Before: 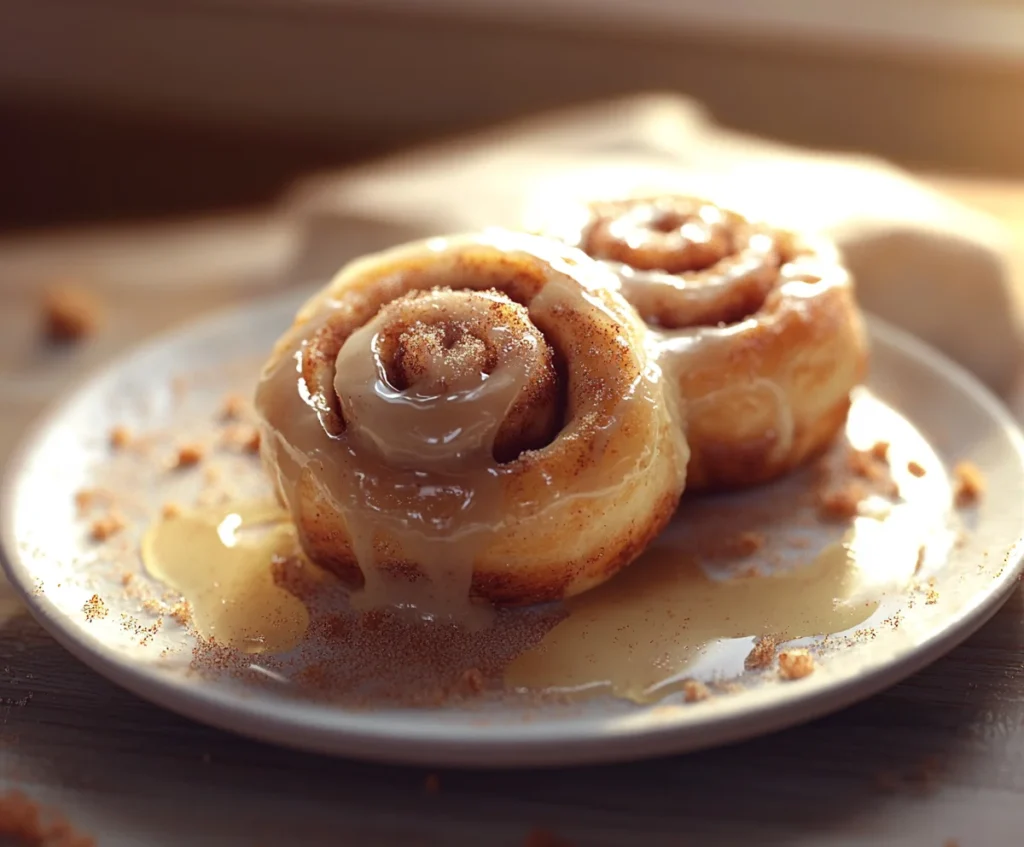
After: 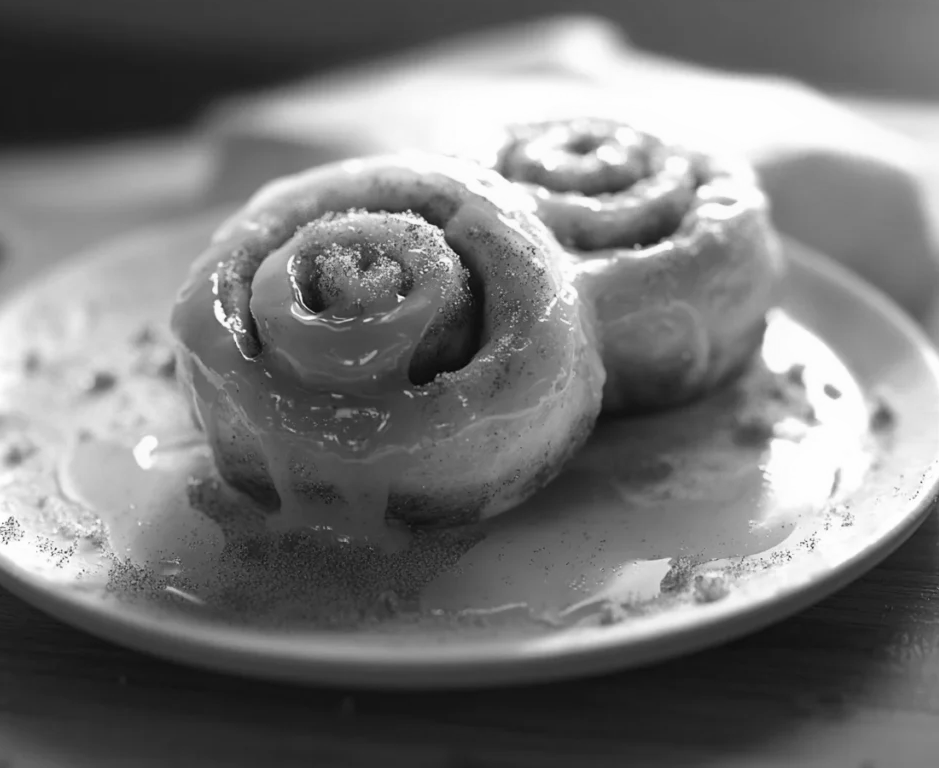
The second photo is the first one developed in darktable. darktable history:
crop and rotate: left 8.262%, top 9.226%
monochrome: on, module defaults
white balance: red 0.982, blue 1.018
color balance rgb: linear chroma grading › global chroma 15%, perceptual saturation grading › global saturation 30%
